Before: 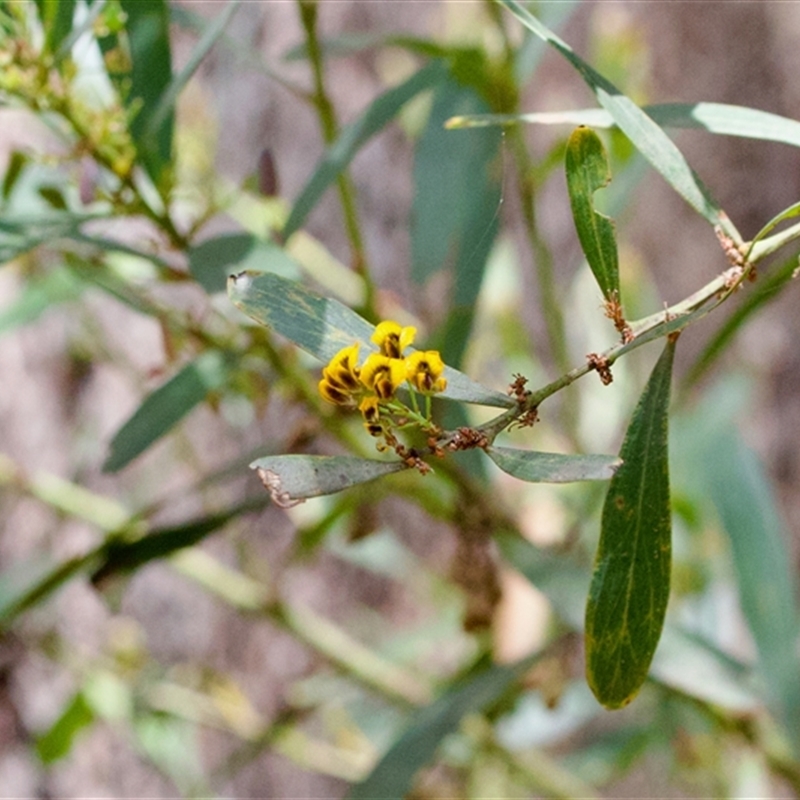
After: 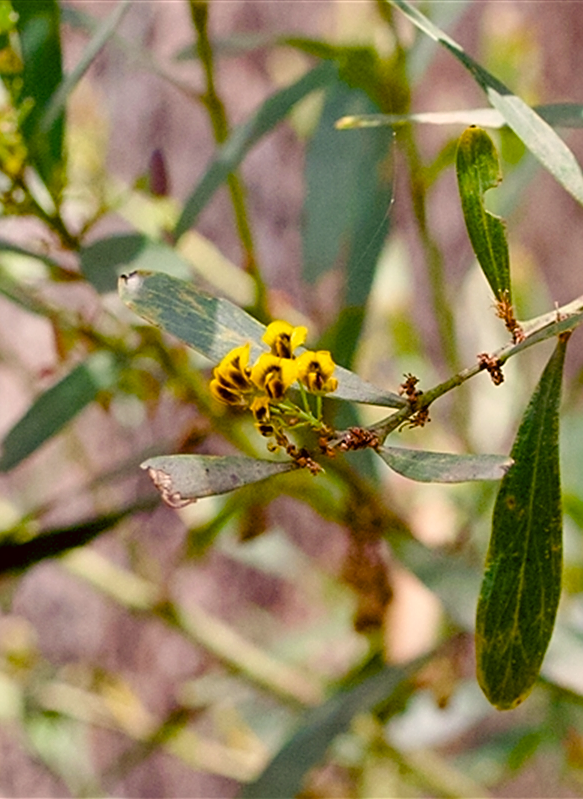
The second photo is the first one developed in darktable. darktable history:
sharpen: on, module defaults
color balance rgb: shadows lift › luminance -21.615%, shadows lift › chroma 8.645%, shadows lift › hue 286.14°, global offset › luminance -0.319%, global offset › chroma 0.113%, global offset › hue 162.43°, perceptual saturation grading › global saturation 35.15%, perceptual saturation grading › highlights -25.115%, perceptual saturation grading › shadows 50.184%
crop: left 13.631%, right 13.473%
shadows and highlights: low approximation 0.01, soften with gaussian
color correction: highlights a* 6.5, highlights b* 8.26, shadows a* 6.57, shadows b* 6.93, saturation 0.917
